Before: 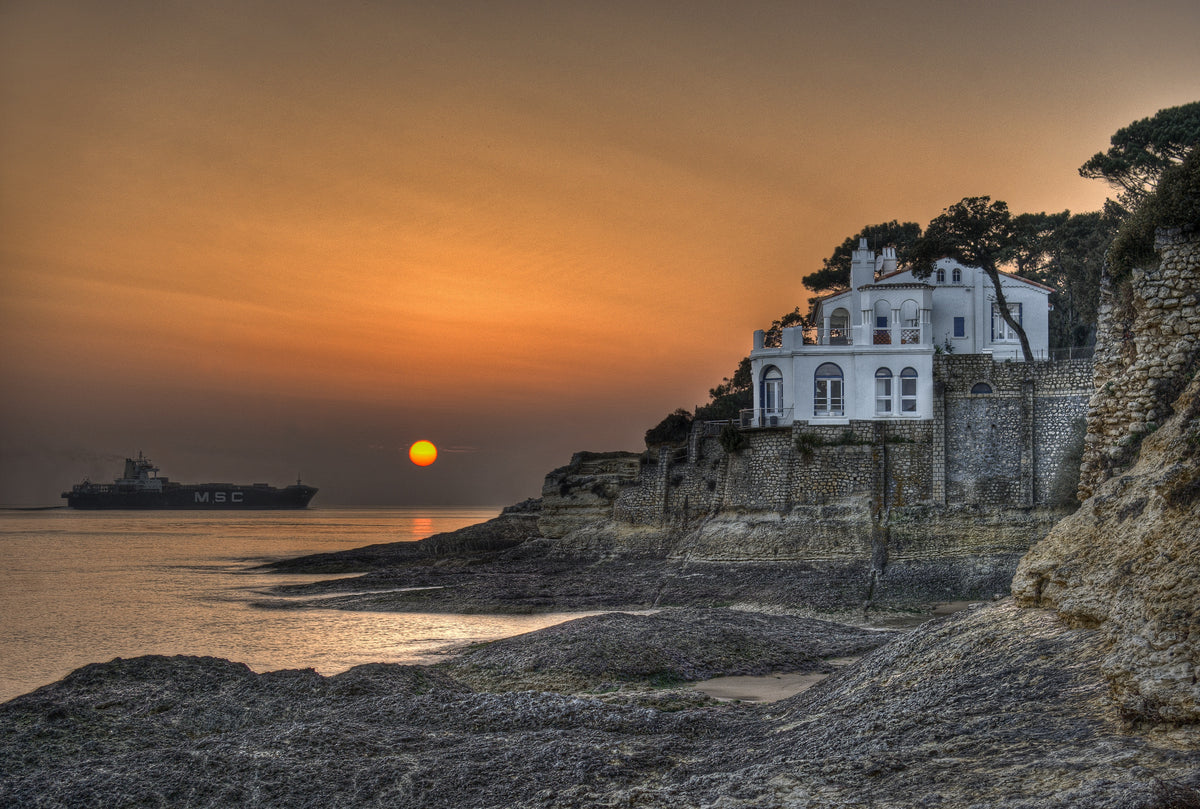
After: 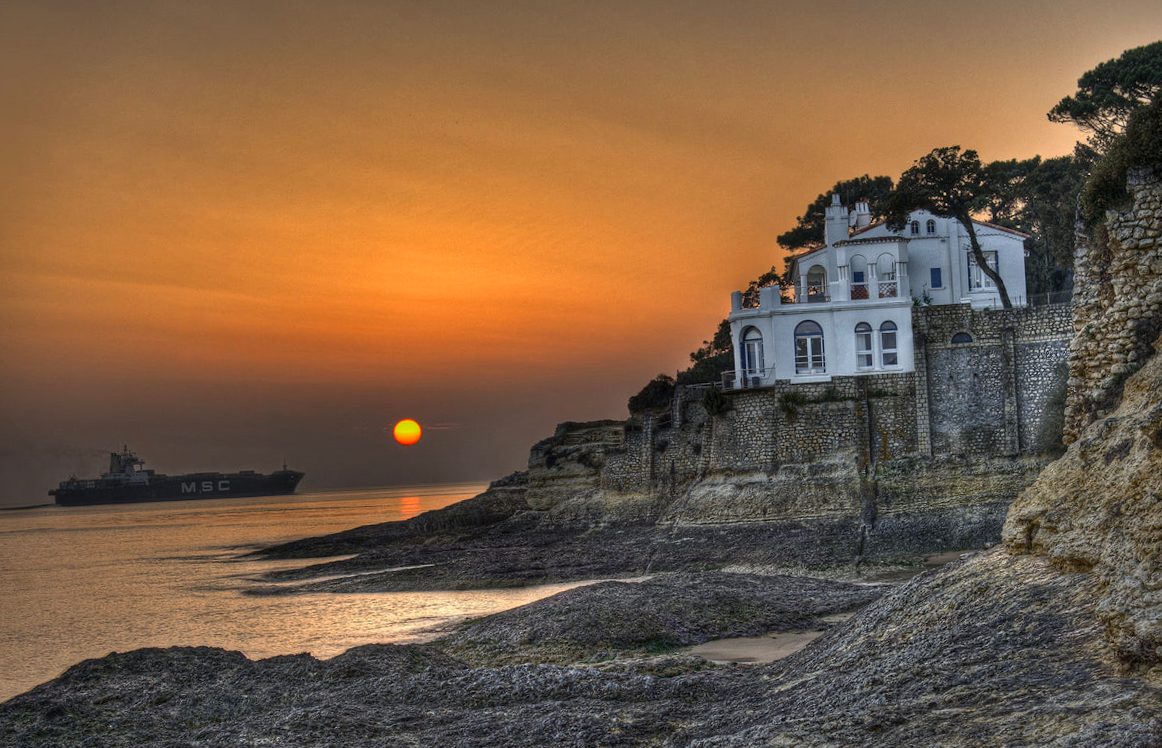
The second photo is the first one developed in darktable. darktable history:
contrast brightness saturation: contrast 0.08, saturation 0.2
rotate and perspective: rotation -3°, crop left 0.031, crop right 0.968, crop top 0.07, crop bottom 0.93
